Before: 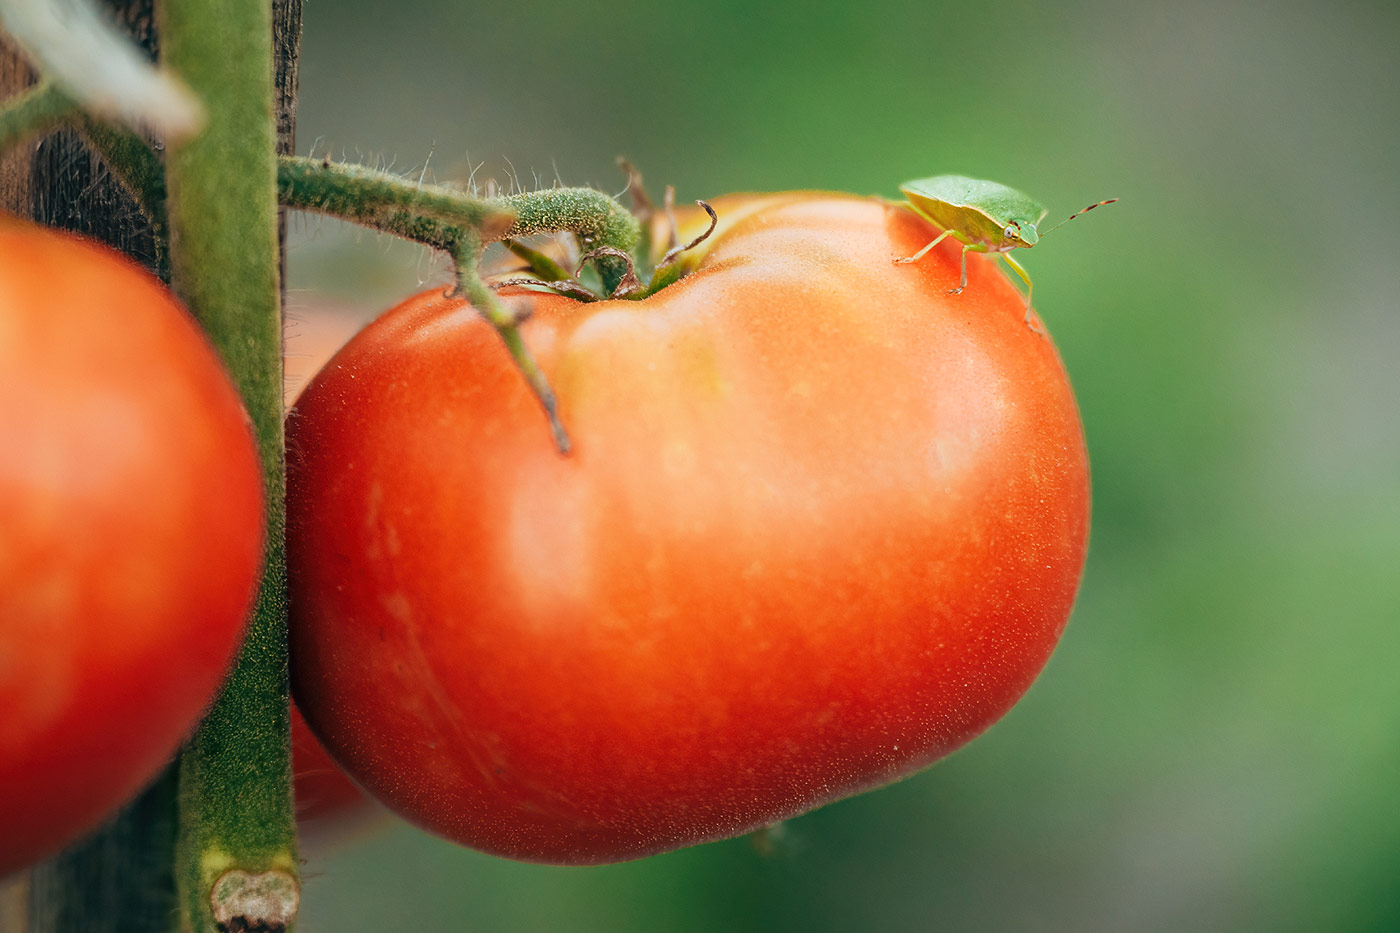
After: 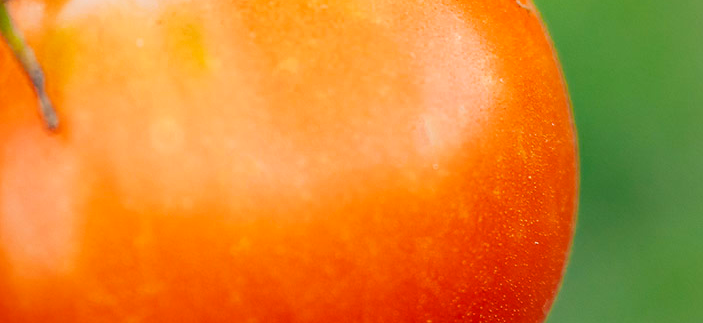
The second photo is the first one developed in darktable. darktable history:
crop: left 36.607%, top 34.735%, right 13.146%, bottom 30.611%
color balance rgb: linear chroma grading › global chroma 8.33%, perceptual saturation grading › global saturation 18.52%, global vibrance 7.87%
